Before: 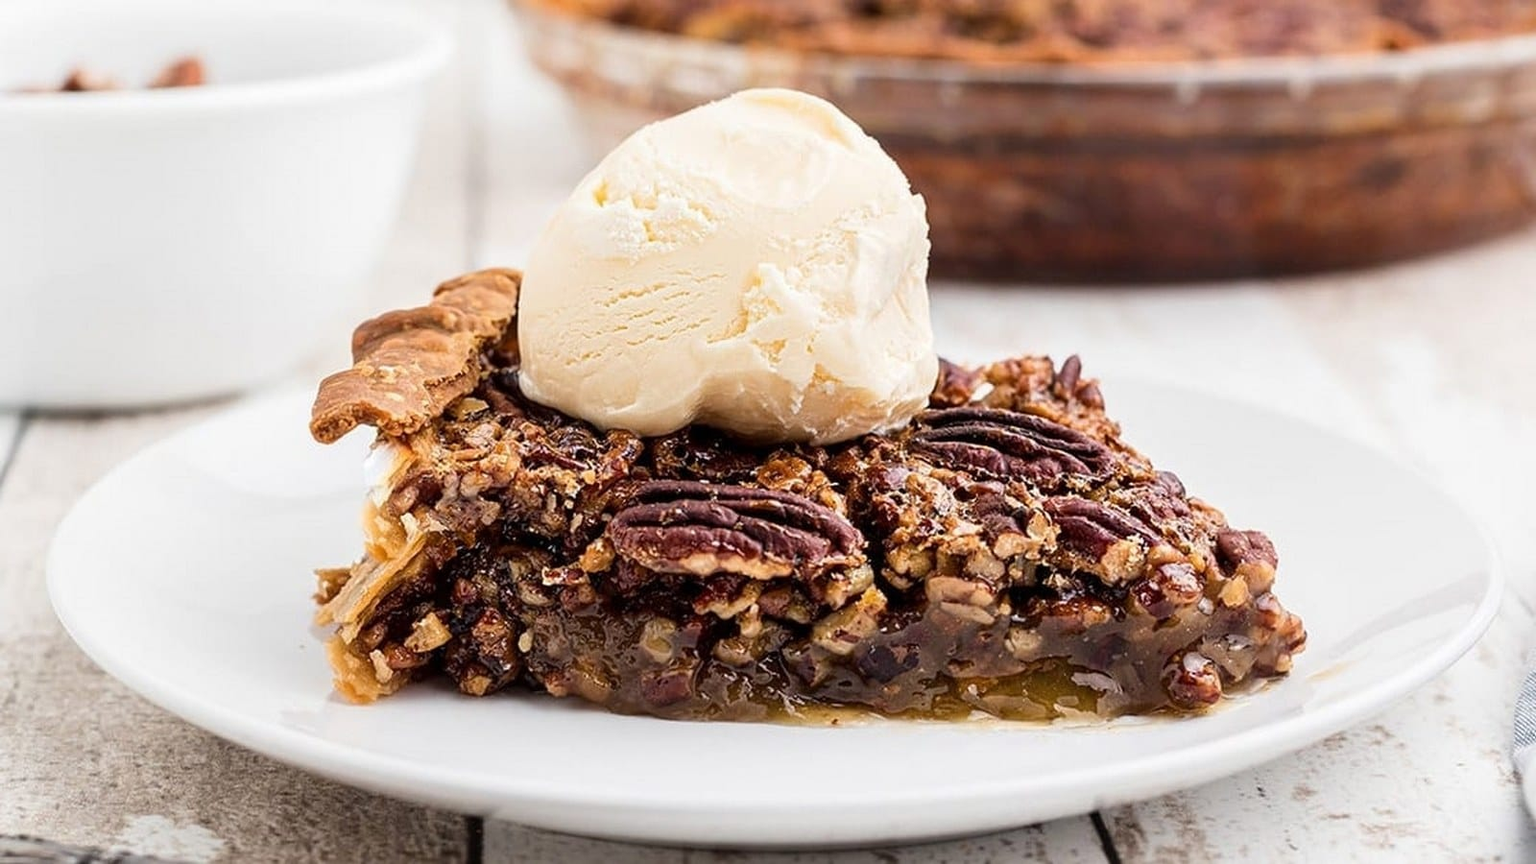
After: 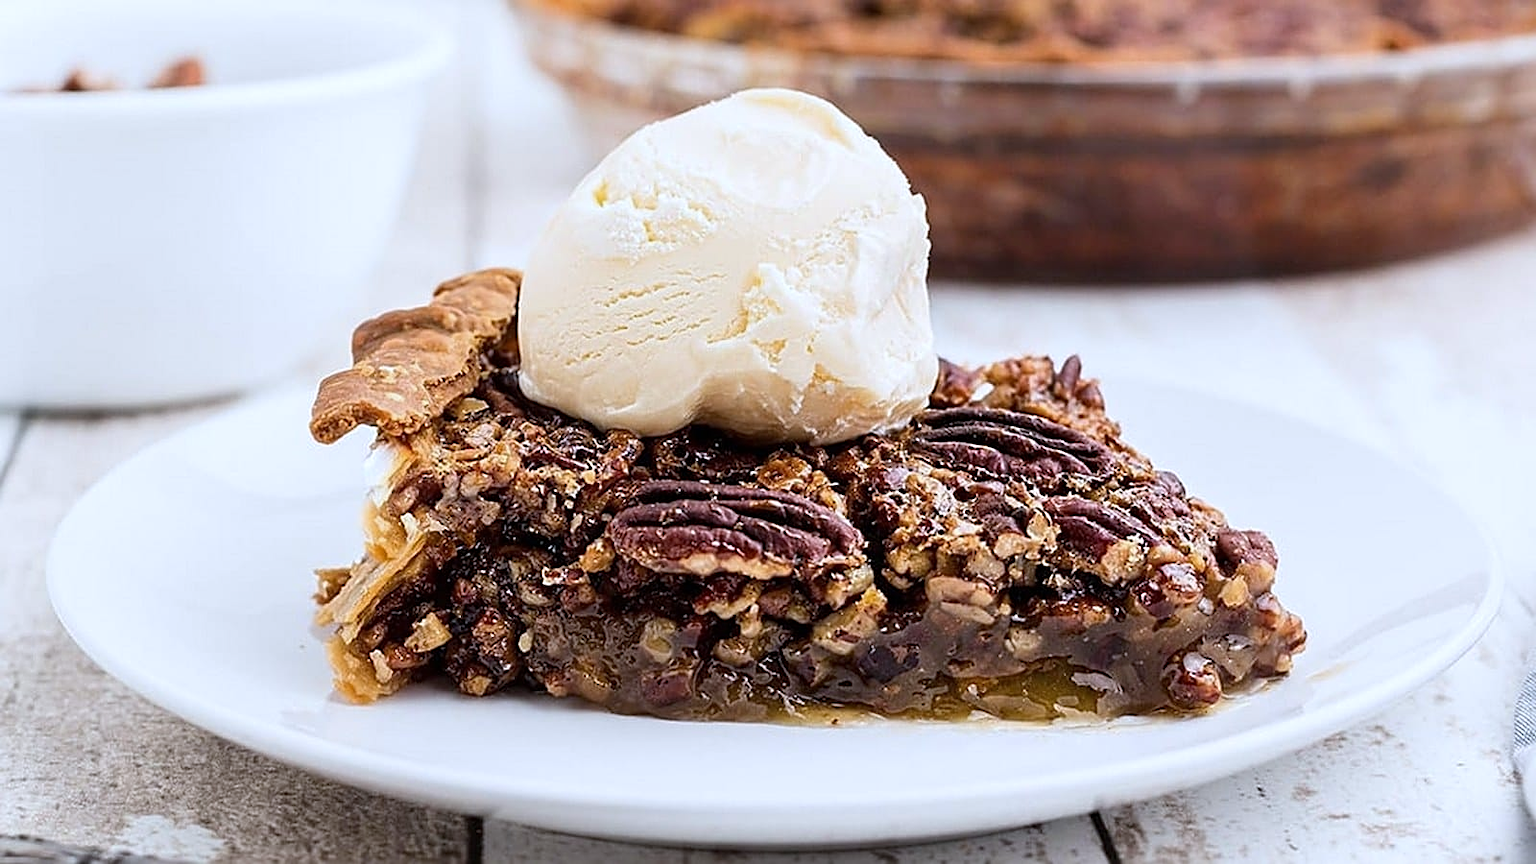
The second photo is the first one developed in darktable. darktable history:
sharpen: on, module defaults
white balance: red 0.954, blue 1.079
